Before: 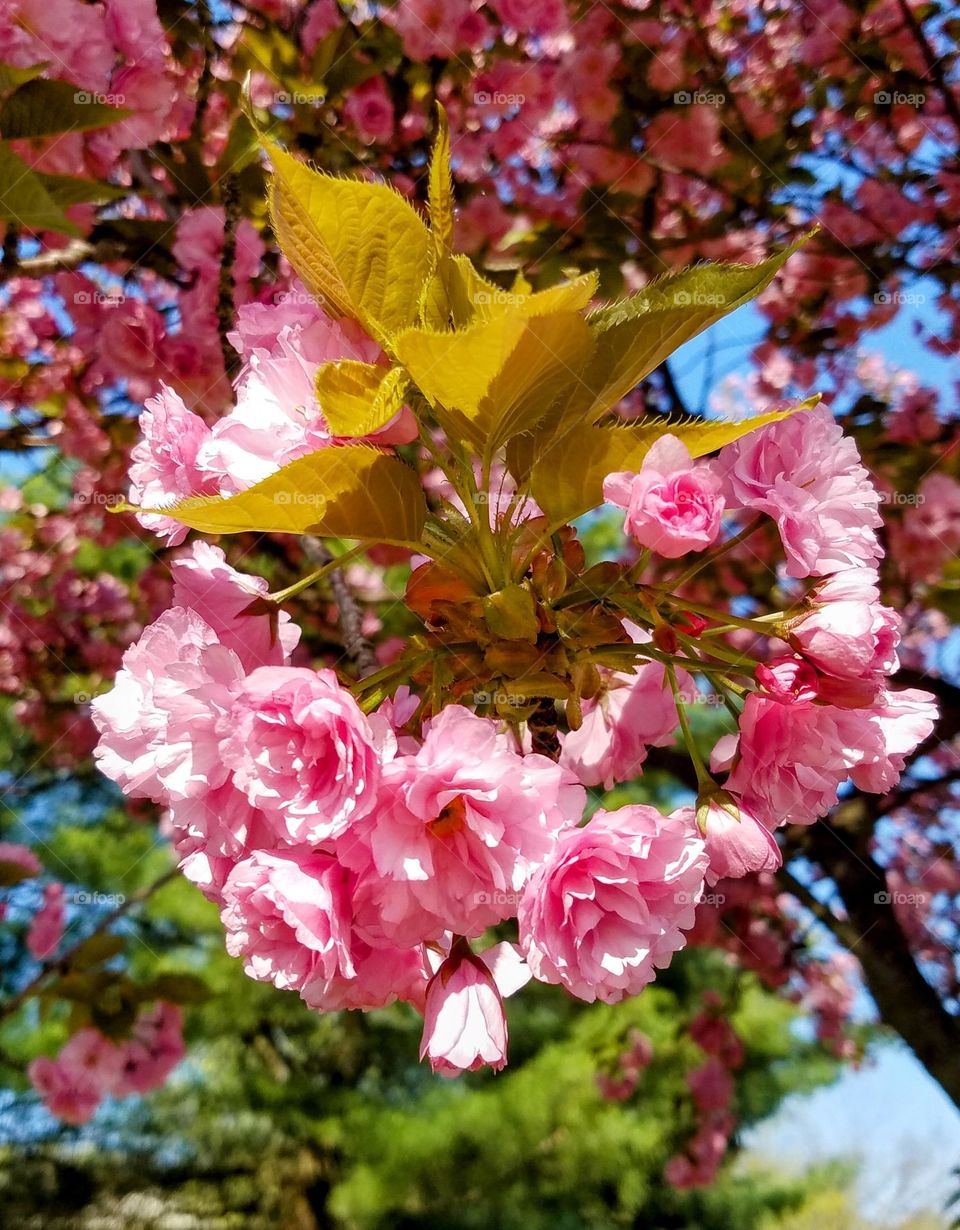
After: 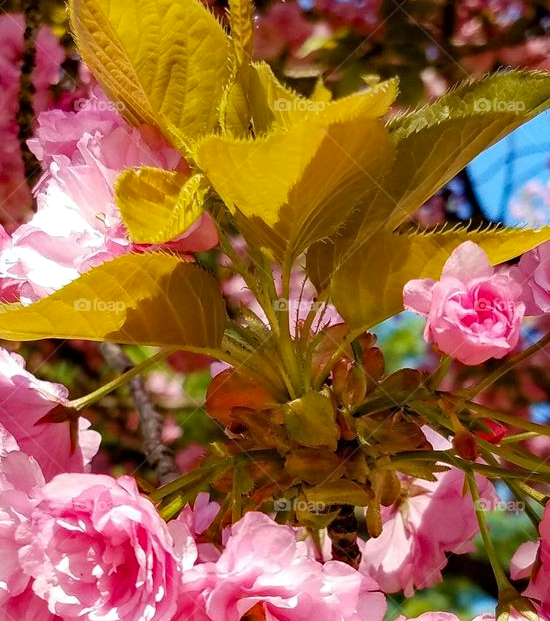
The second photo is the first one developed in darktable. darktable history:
crop: left 20.909%, top 15.706%, right 21.696%, bottom 33.73%
haze removal: compatibility mode true, adaptive false
